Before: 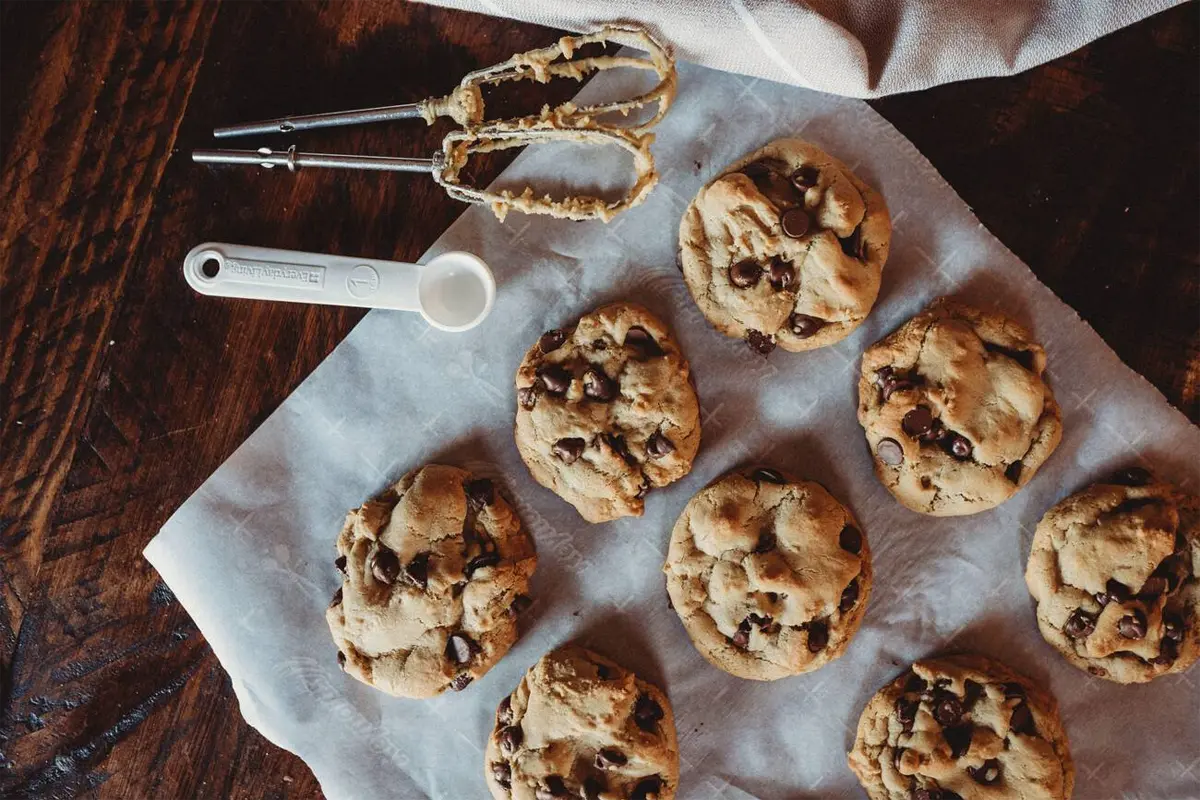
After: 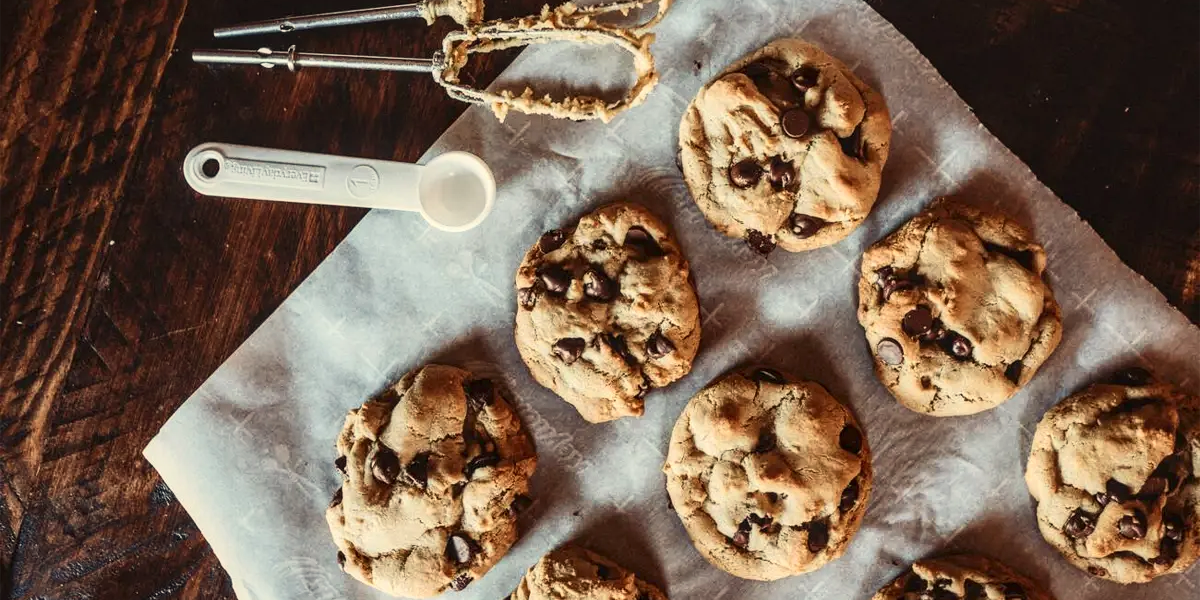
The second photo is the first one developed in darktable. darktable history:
crop and rotate: top 12.5%, bottom 12.5%
white balance: red 1.029, blue 0.92
local contrast: on, module defaults
contrast brightness saturation: contrast 0.24, brightness 0.09
